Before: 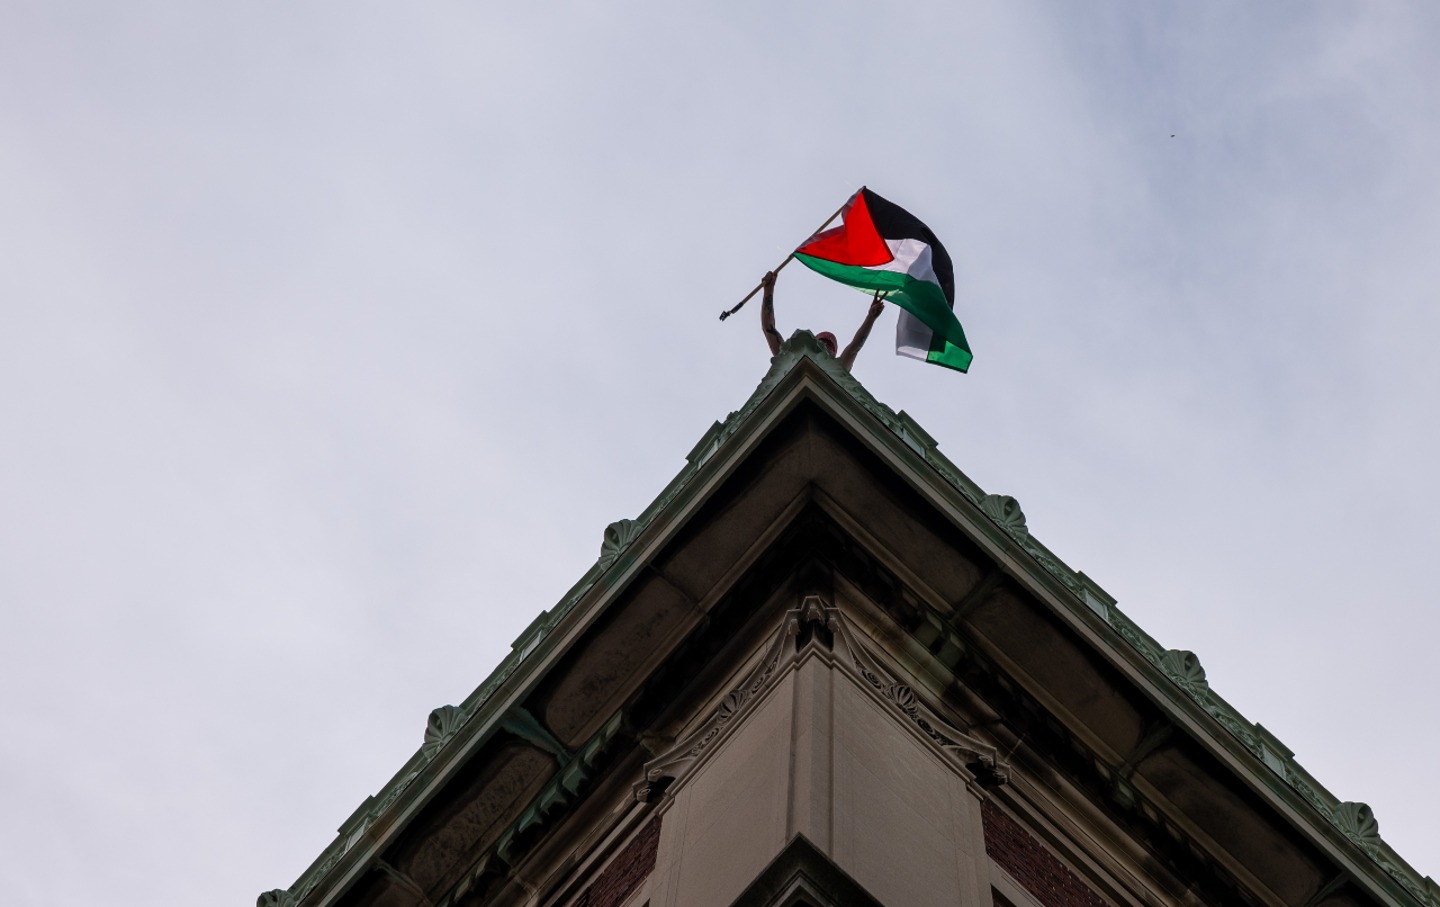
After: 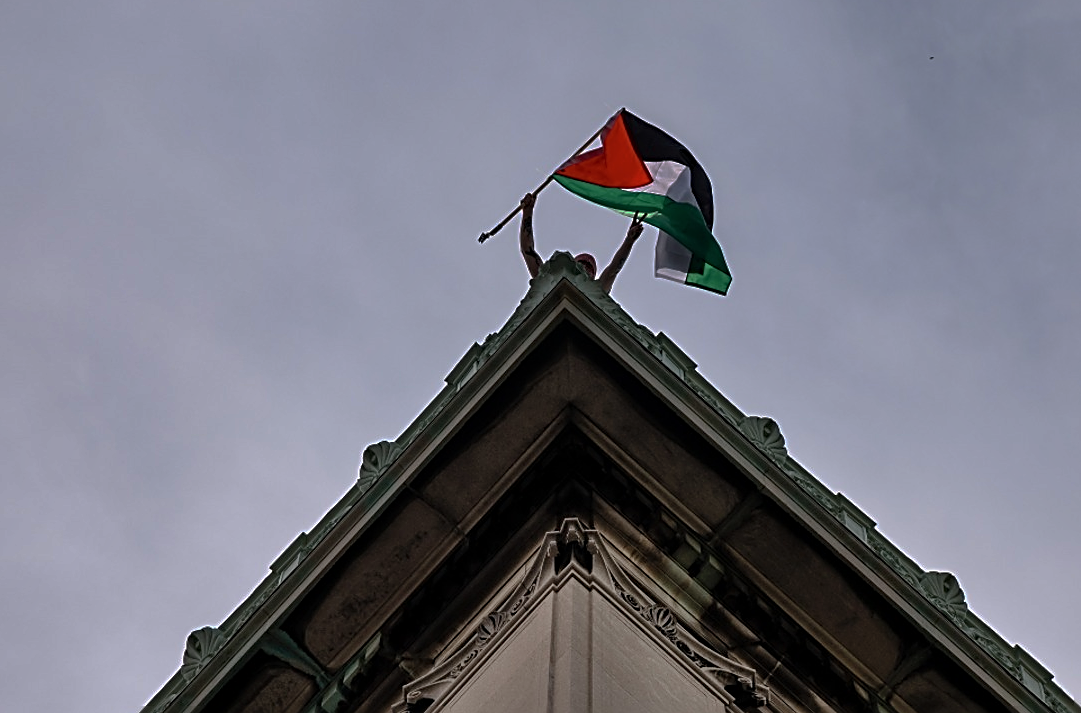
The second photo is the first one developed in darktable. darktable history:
crop: left 16.742%, top 8.672%, right 8.161%, bottom 12.652%
sharpen: radius 2.554, amount 0.648
shadows and highlights: shadows 59.32, highlights -60.13, soften with gaussian
base curve: curves: ch0 [(0, 0) (0.841, 0.609) (1, 1)], preserve colors none
